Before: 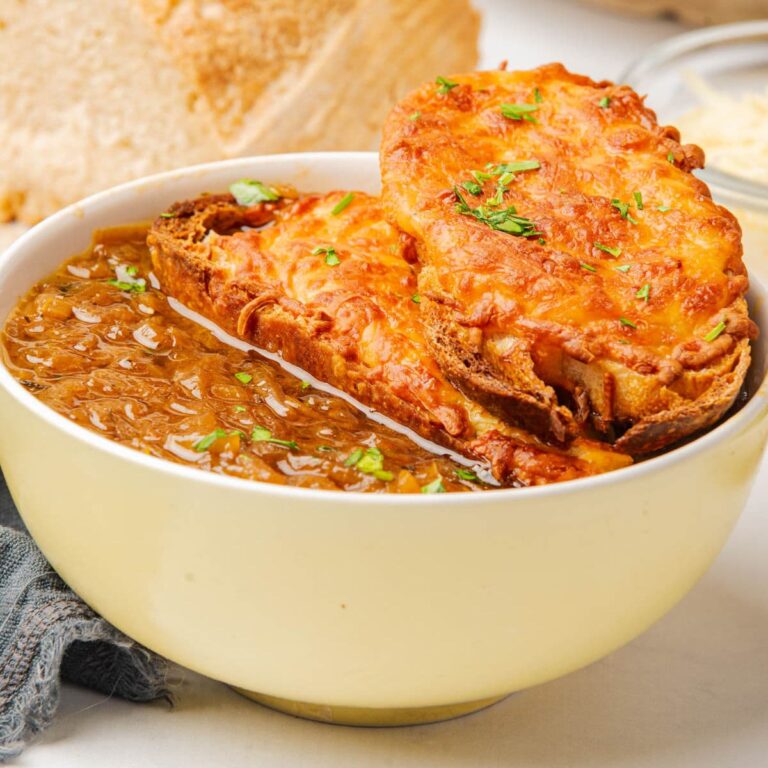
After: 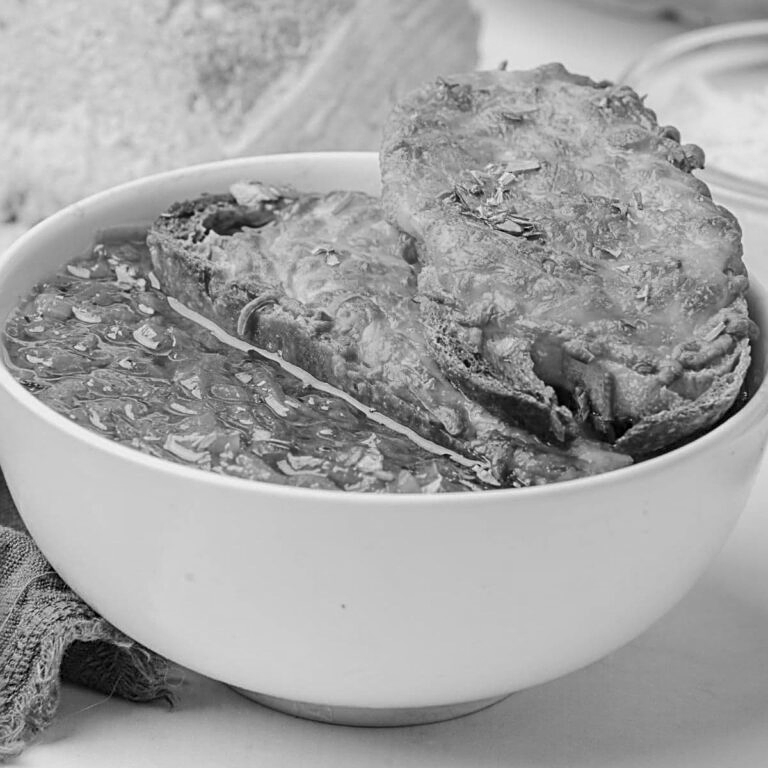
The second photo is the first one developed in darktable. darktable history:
monochrome: a -92.57, b 58.91
color balance: on, module defaults
sharpen: on, module defaults
